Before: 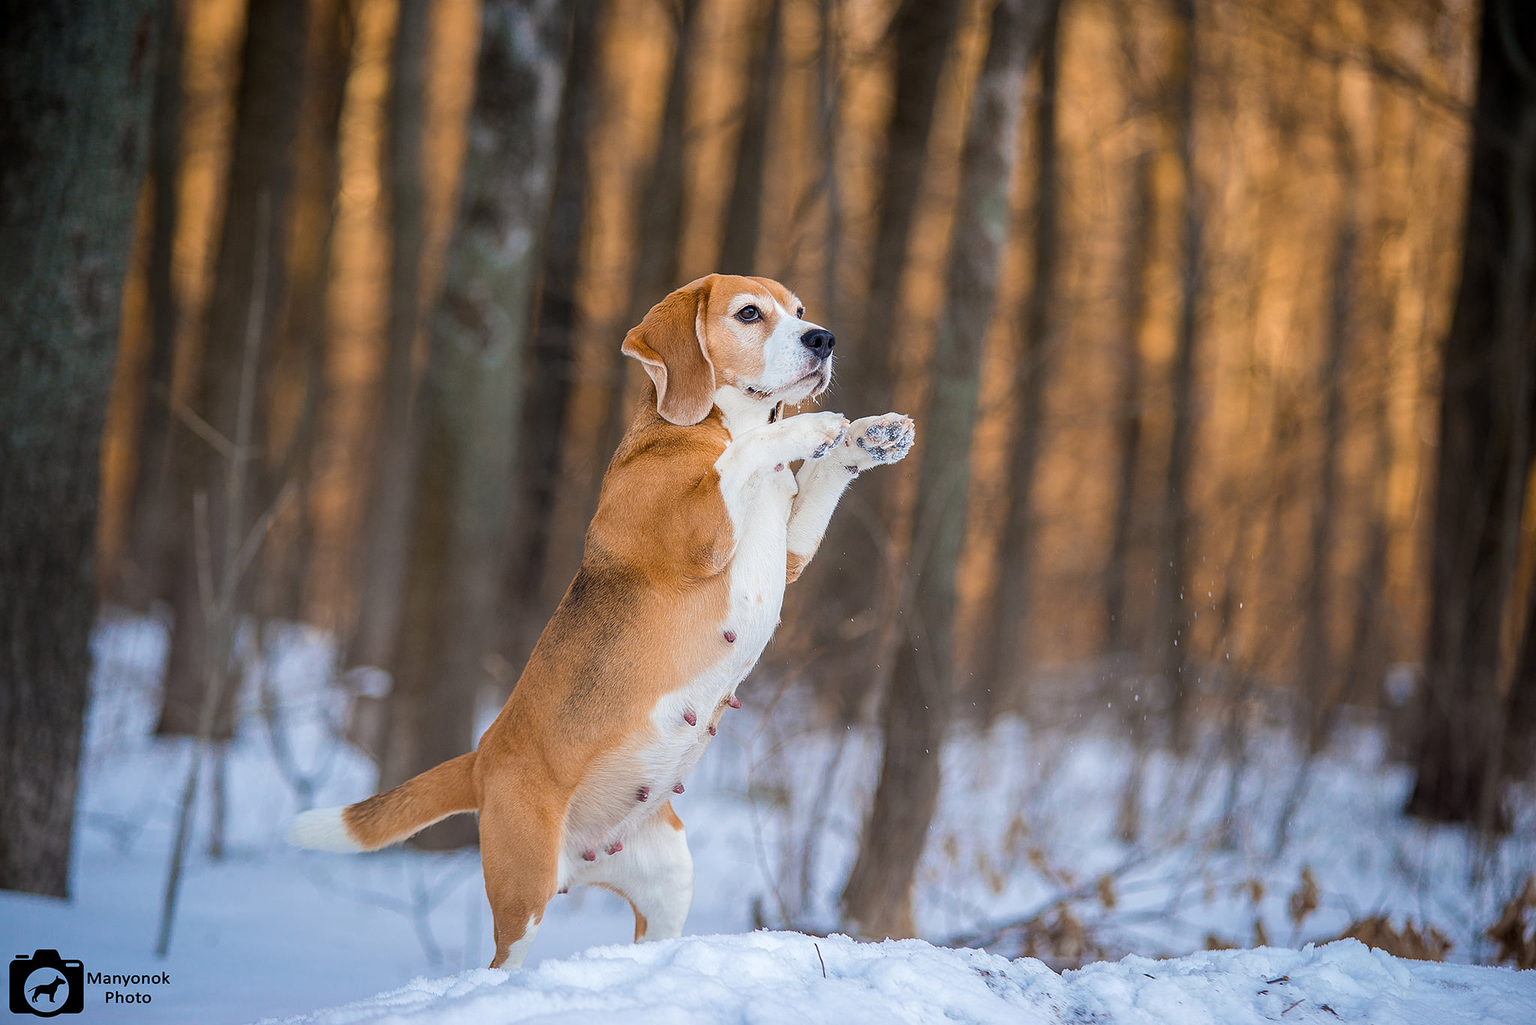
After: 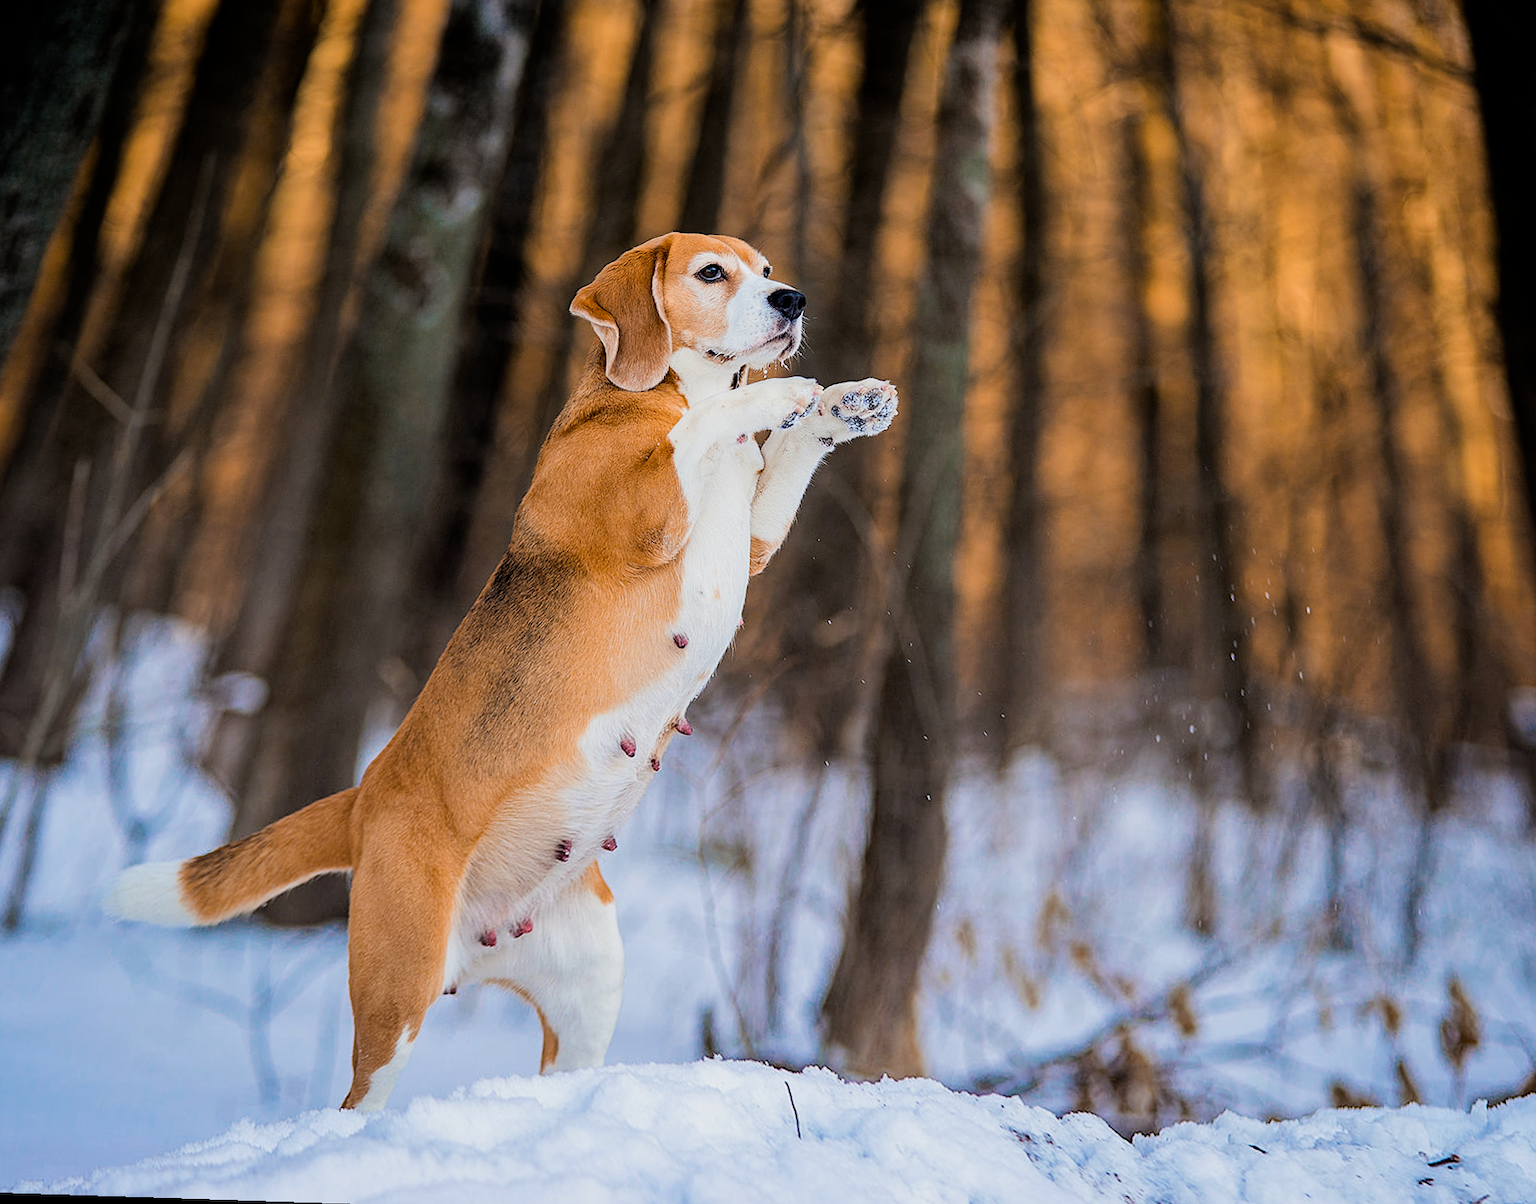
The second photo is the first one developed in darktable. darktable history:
filmic rgb: black relative exposure -5 EV, white relative exposure 3.5 EV, hardness 3.19, contrast 1.3, highlights saturation mix -50%
rotate and perspective: rotation 0.72°, lens shift (vertical) -0.352, lens shift (horizontal) -0.051, crop left 0.152, crop right 0.859, crop top 0.019, crop bottom 0.964
contrast brightness saturation: contrast 0.04, saturation 0.16
rgb levels: preserve colors max RGB
tone equalizer: on, module defaults
haze removal: compatibility mode true, adaptive false
